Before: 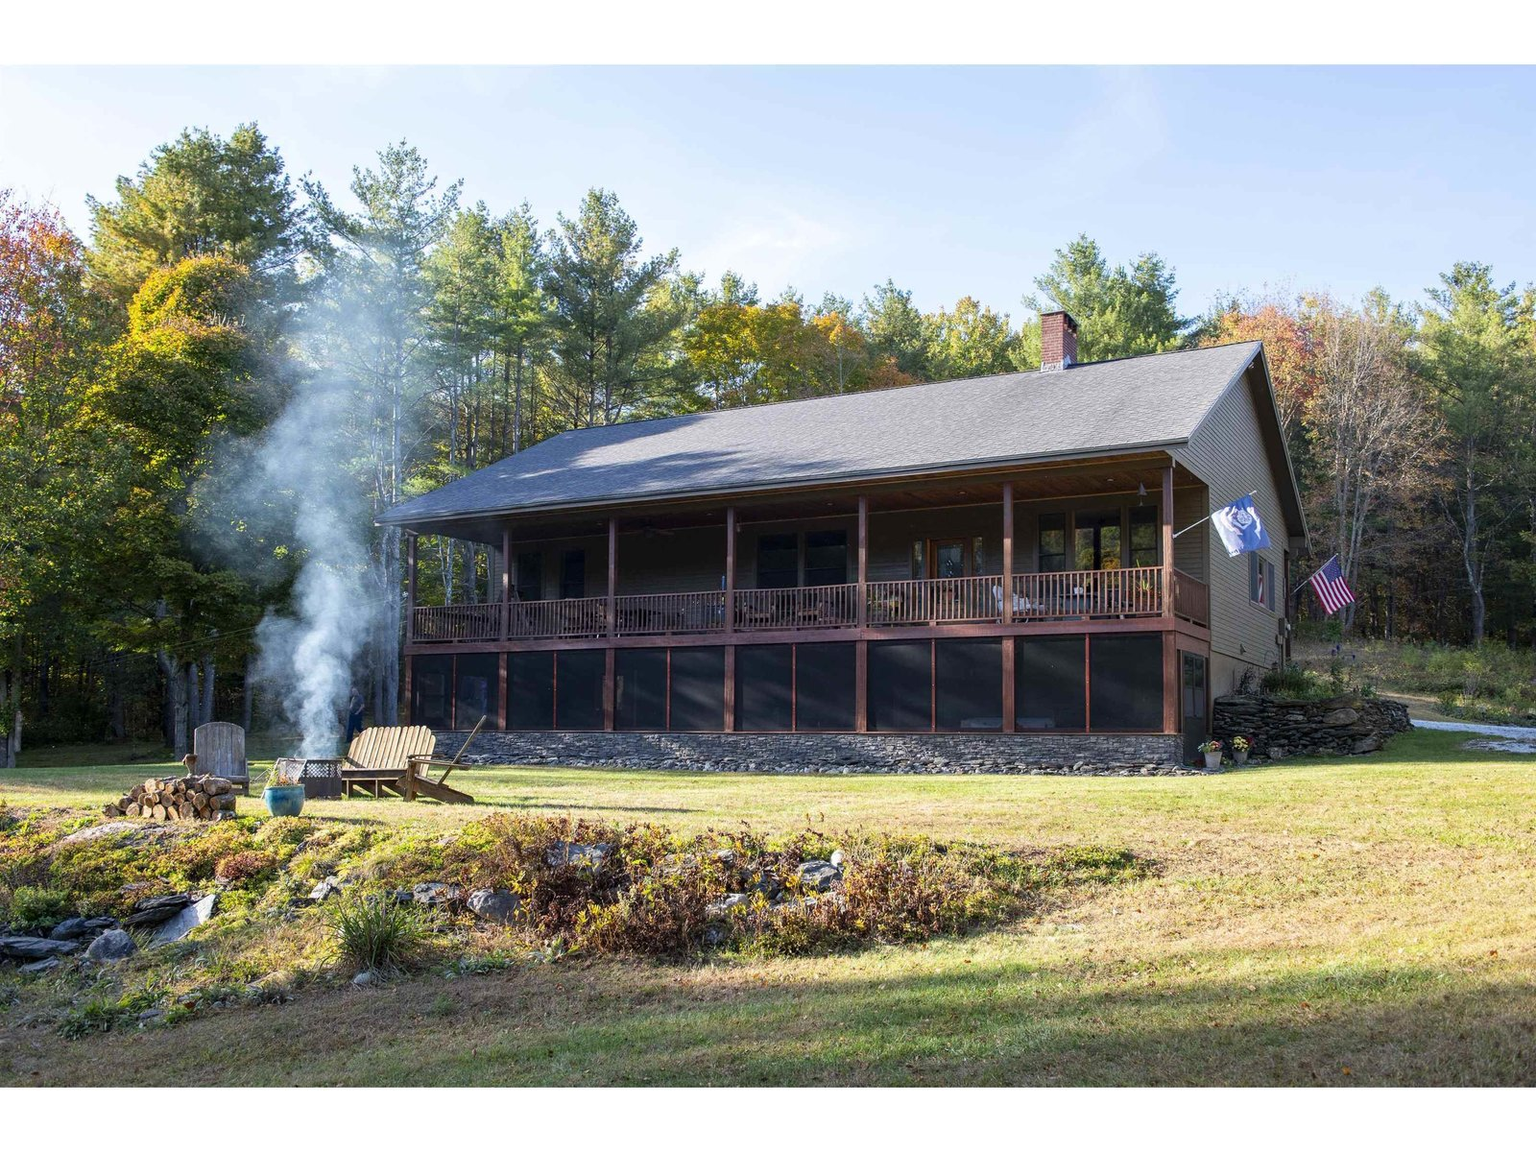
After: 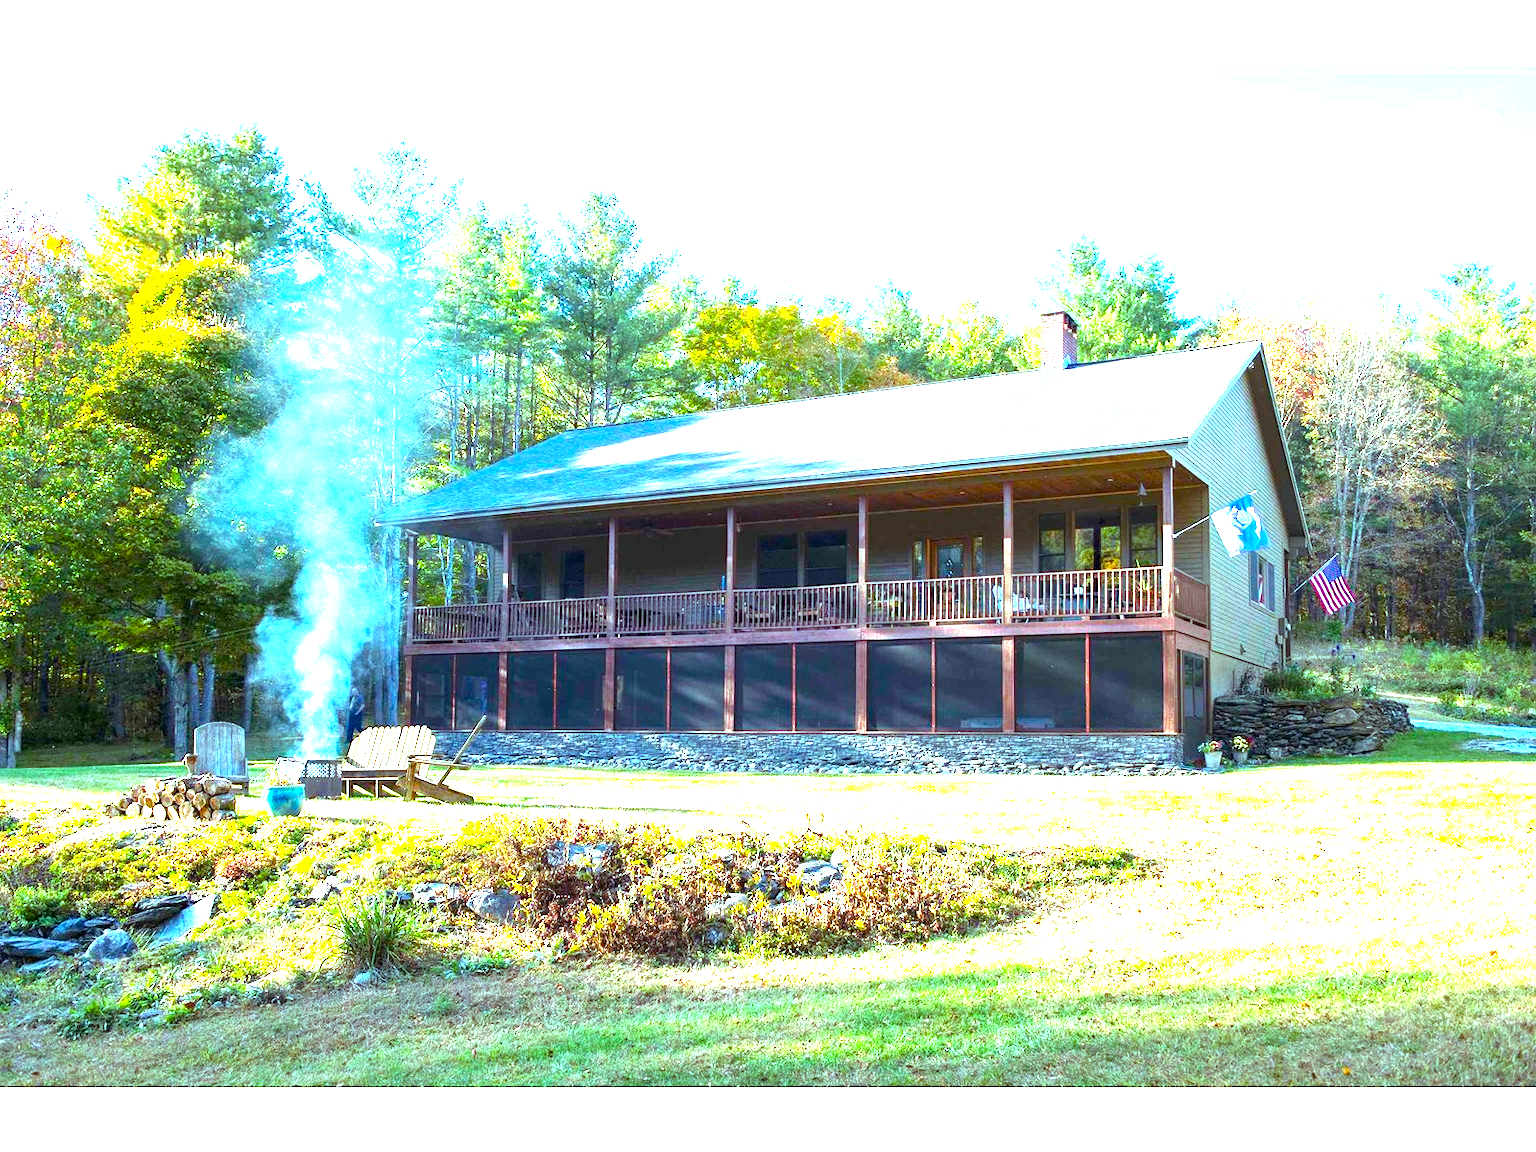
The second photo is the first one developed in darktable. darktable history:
color balance rgb: highlights gain › chroma 4.123%, highlights gain › hue 201.2°, perceptual saturation grading › global saturation 35.989%, perceptual saturation grading › shadows 34.771%, perceptual brilliance grading › global brilliance 18.328%
exposure: black level correction 0, exposure 1.494 EV, compensate highlight preservation false
